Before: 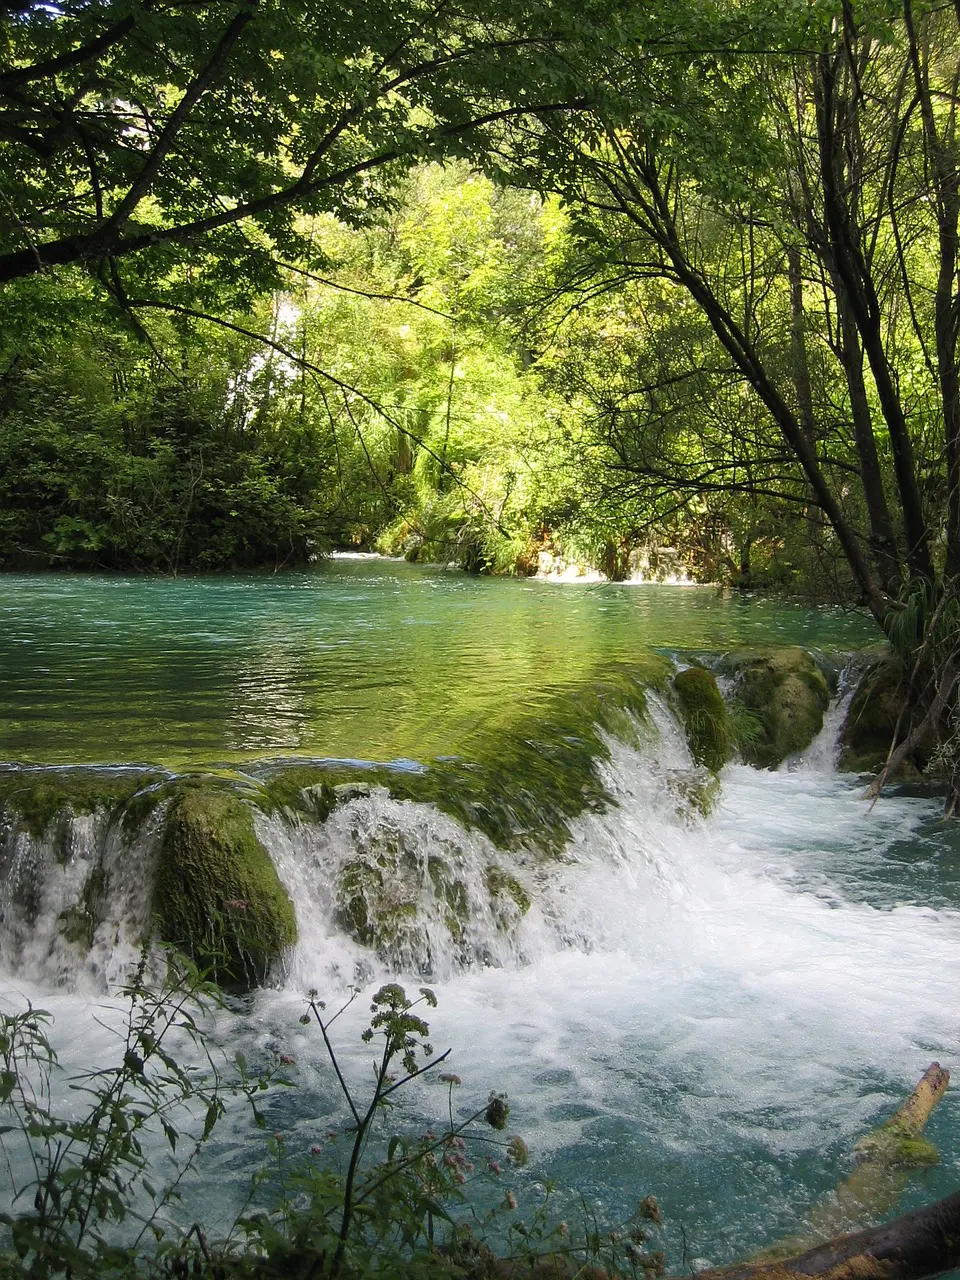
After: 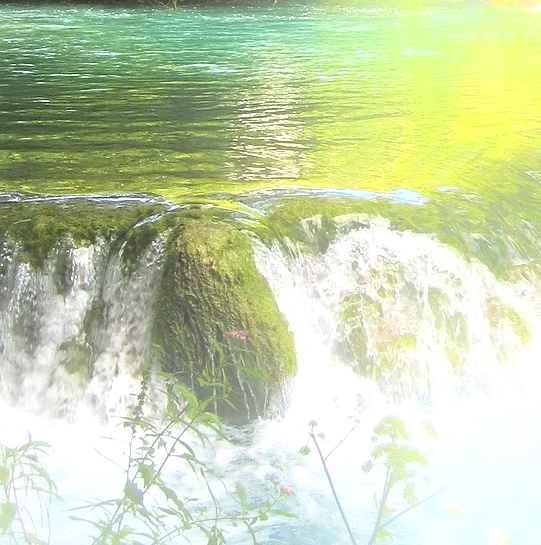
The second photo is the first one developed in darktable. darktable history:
exposure: black level correction 0, exposure 1.379 EV, compensate exposure bias true, compensate highlight preservation false
bloom: threshold 82.5%, strength 16.25%
crop: top 44.483%, right 43.593%, bottom 12.892%
